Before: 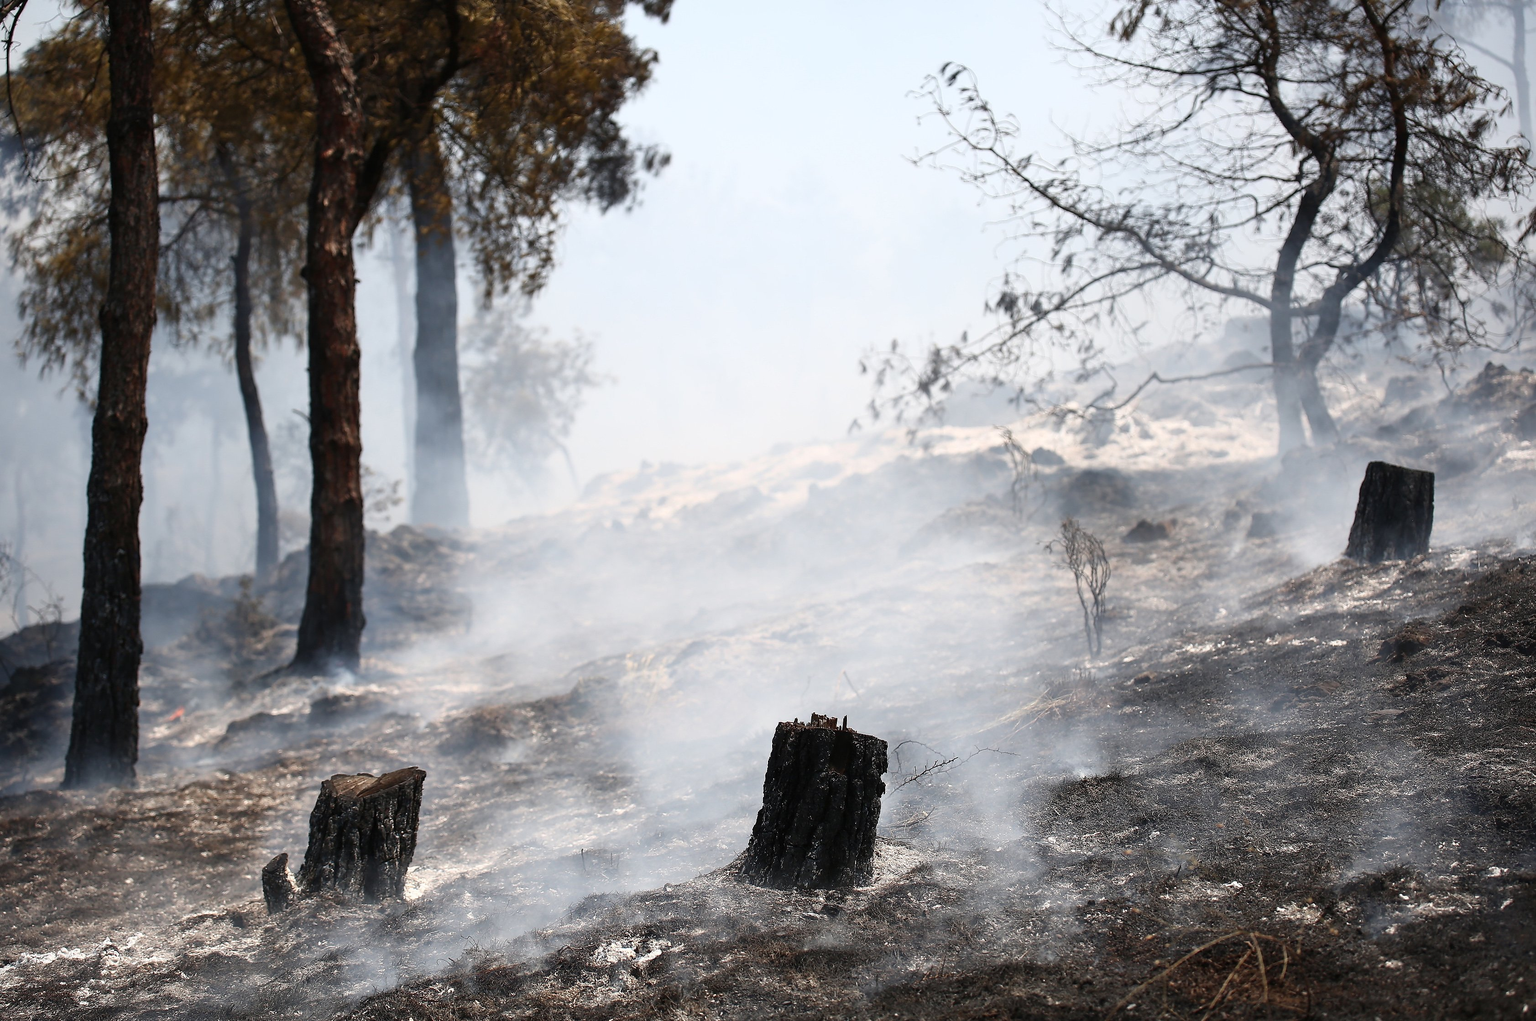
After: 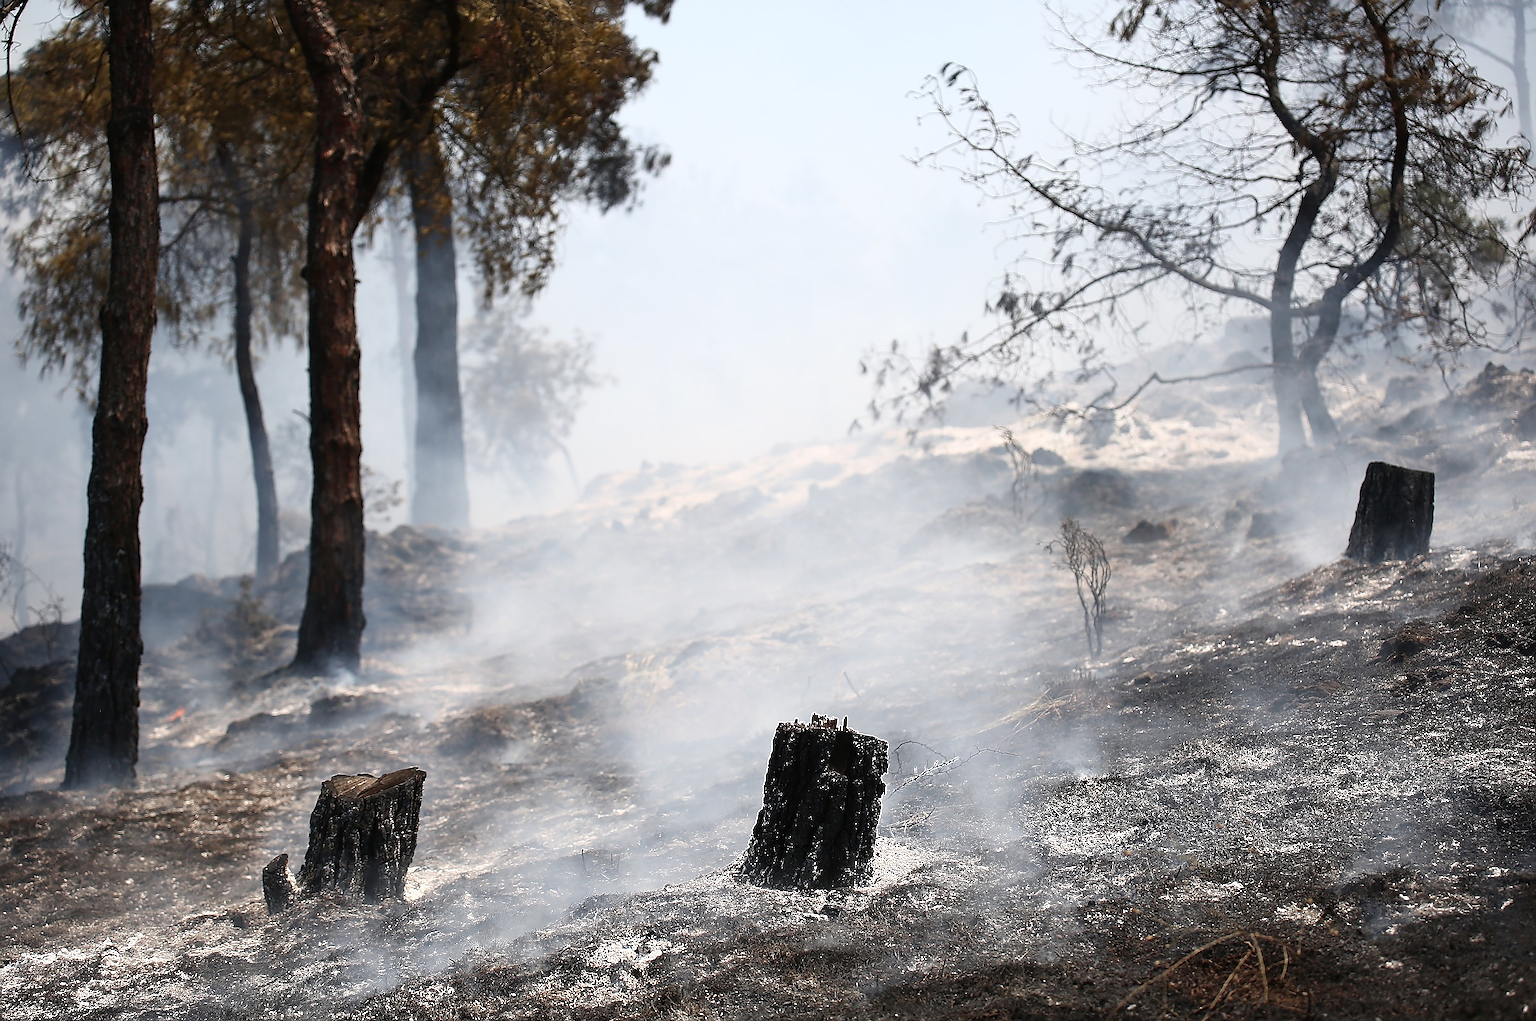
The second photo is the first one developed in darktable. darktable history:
sharpen: radius 1.425, amount 1.243, threshold 0.691
